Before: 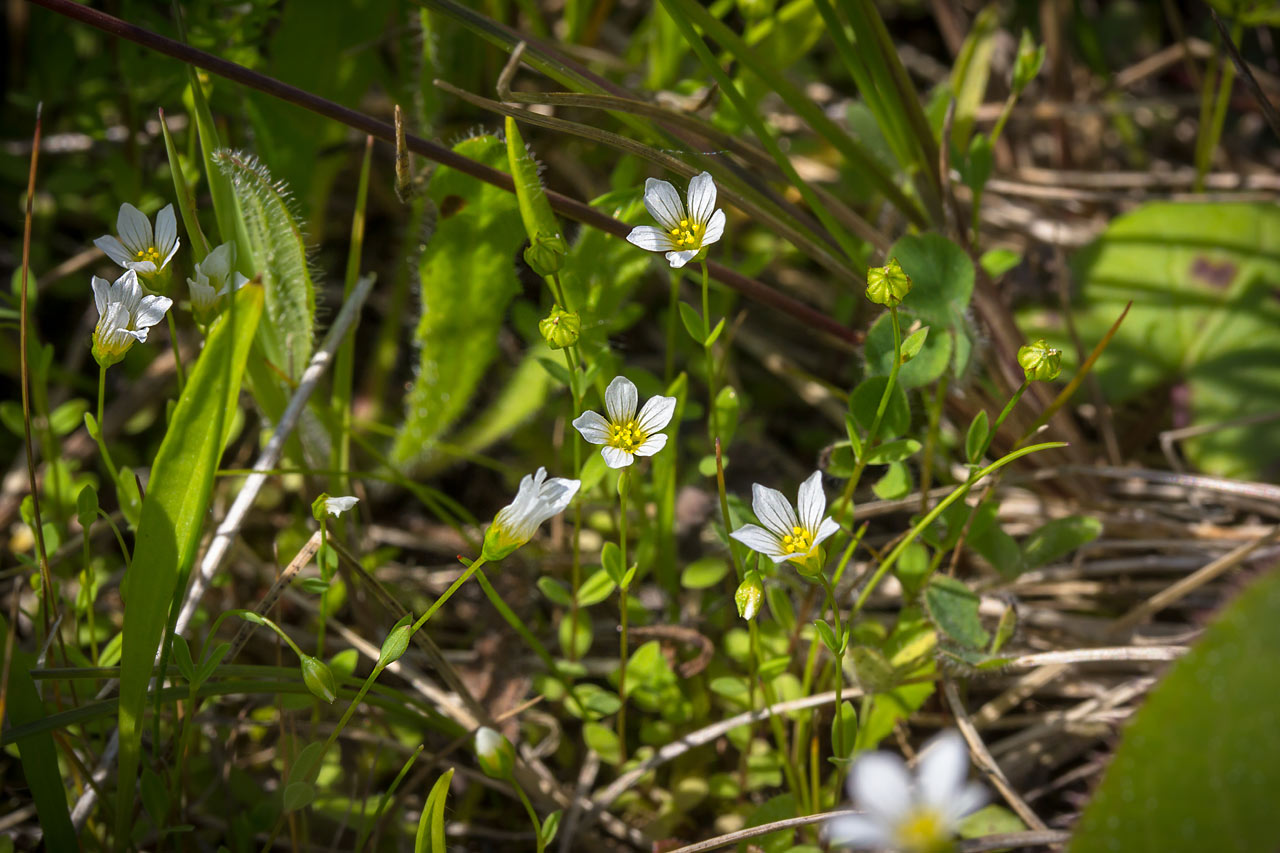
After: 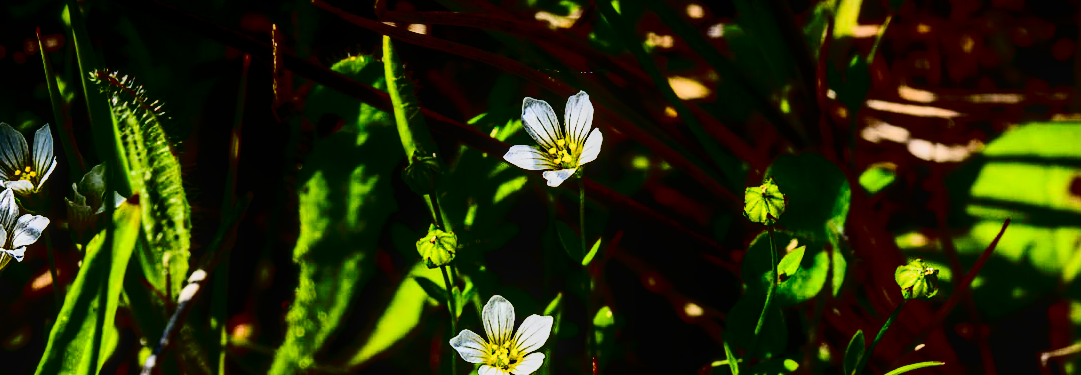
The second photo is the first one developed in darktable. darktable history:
crop and rotate: left 9.636%, top 9.621%, right 5.861%, bottom 46.394%
color correction: highlights b* -0.027, saturation 0.865
filmic rgb: black relative exposure -3.93 EV, white relative exposure 3.16 EV, hardness 2.87
contrast brightness saturation: contrast 0.786, brightness -0.997, saturation 0.98
shadows and highlights: shadows 3.6, highlights -18.39, soften with gaussian
tone equalizer: -8 EV -0.383 EV, -7 EV -0.397 EV, -6 EV -0.333 EV, -5 EV -0.25 EV, -3 EV 0.197 EV, -2 EV 0.34 EV, -1 EV 0.408 EV, +0 EV 0.415 EV, edges refinement/feathering 500, mask exposure compensation -1.57 EV, preserve details guided filter
color balance rgb: shadows lift › hue 87.24°, power › hue 71.58°, linear chroma grading › shadows 9.604%, linear chroma grading › highlights 10.447%, linear chroma grading › global chroma 14.967%, linear chroma grading › mid-tones 14.674%, perceptual saturation grading › global saturation 20%, perceptual saturation grading › highlights -49.424%, perceptual saturation grading › shadows 26.034%
local contrast: on, module defaults
